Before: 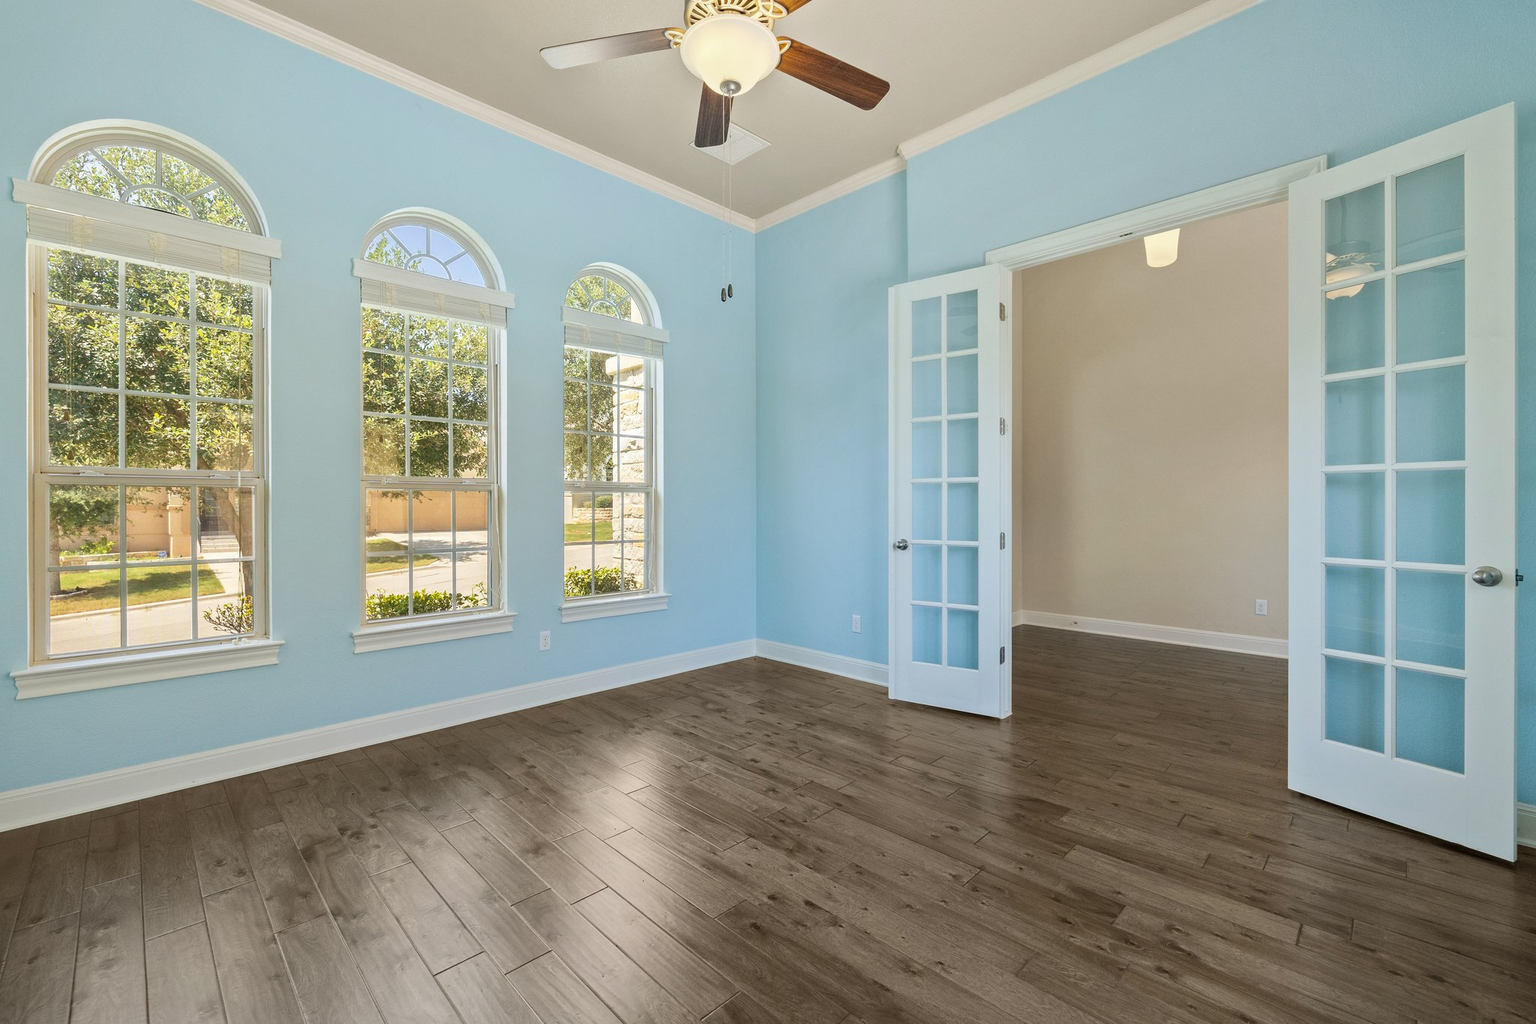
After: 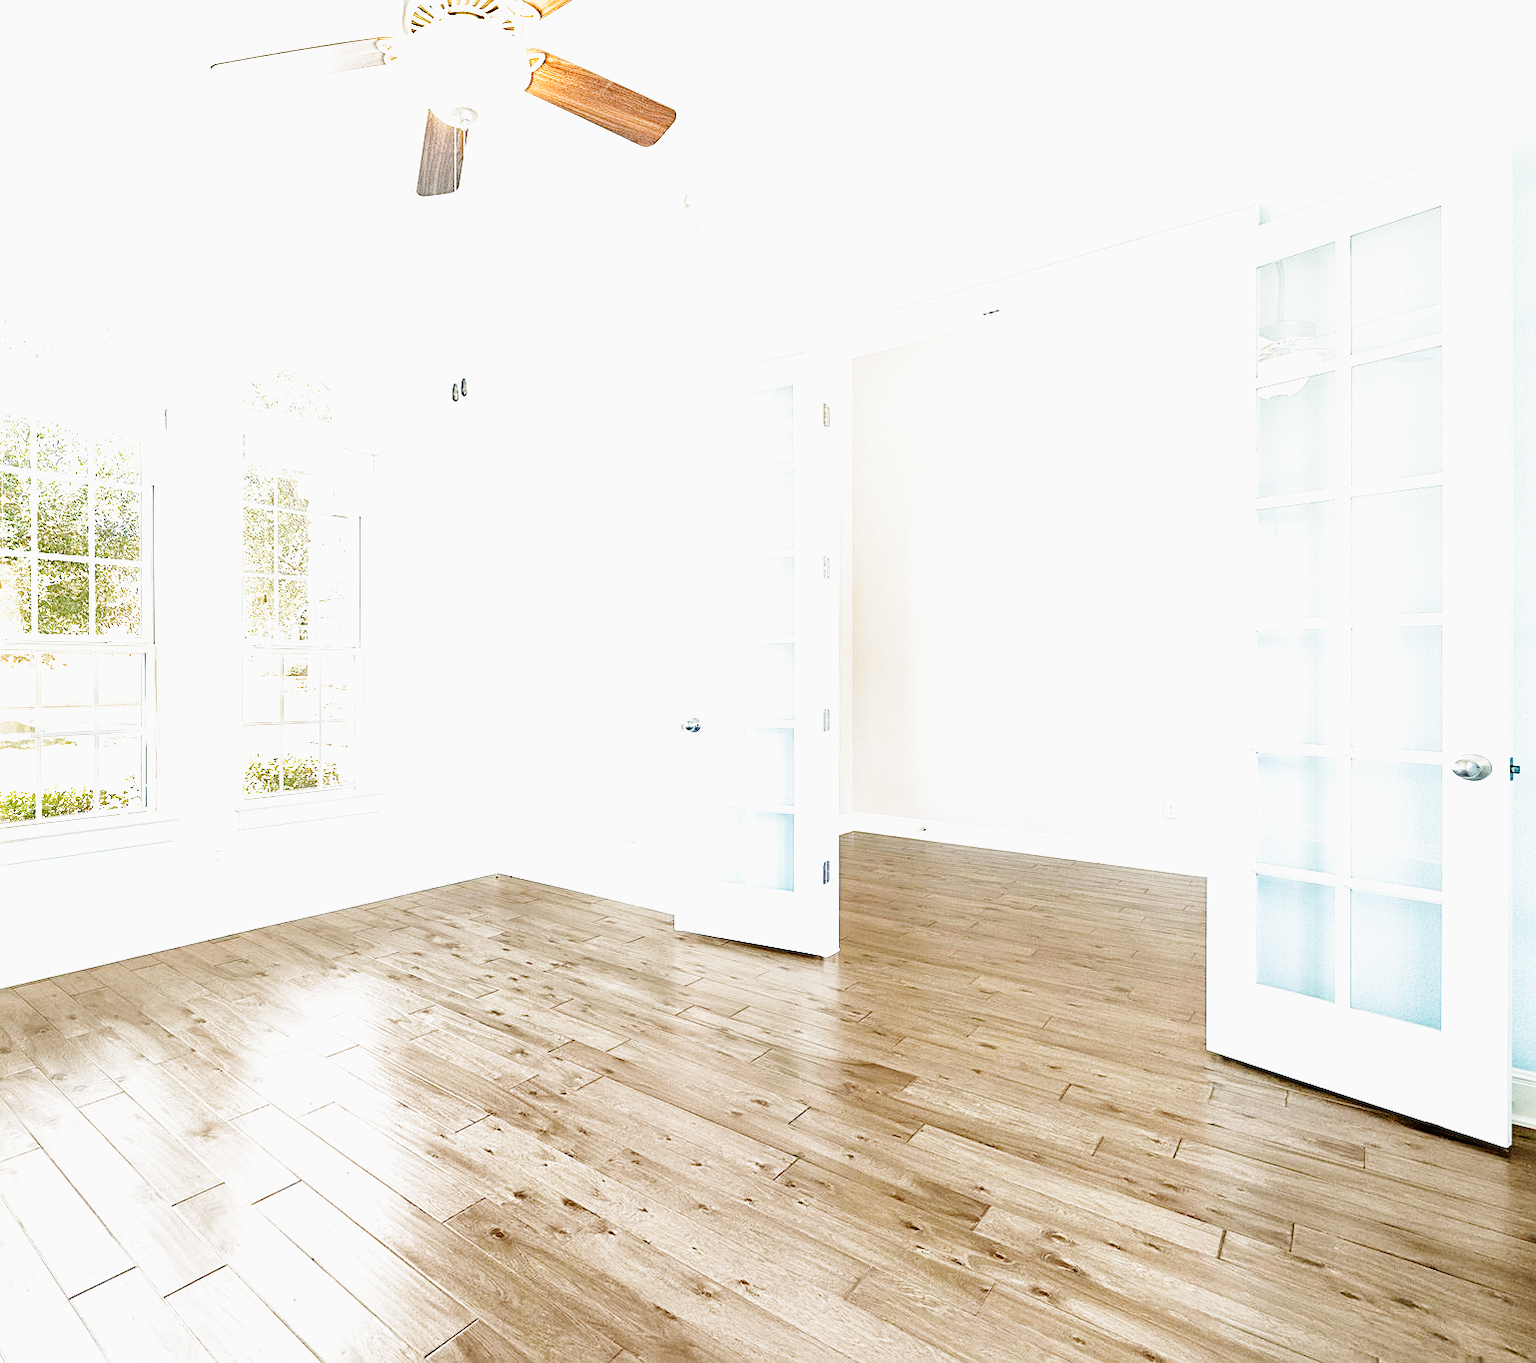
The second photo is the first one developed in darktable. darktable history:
crop and rotate: left 24.869%
filmic rgb: middle gray luminance 10.04%, black relative exposure -8.64 EV, white relative exposure 3.31 EV, target black luminance 0%, hardness 5.2, latitude 44.6%, contrast 1.306, highlights saturation mix 5.56%, shadows ↔ highlights balance 24.16%, add noise in highlights 0.001, preserve chrominance no, color science v3 (2019), use custom middle-gray values true, contrast in highlights soft
exposure: exposure 1.261 EV, compensate exposure bias true, compensate highlight preservation false
sharpen: on, module defaults
tone curve: curves: ch0 [(0, 0.012) (0.036, 0.035) (0.274, 0.288) (0.504, 0.536) (0.844, 0.84) (1, 0.983)]; ch1 [(0, 0) (0.389, 0.403) (0.462, 0.486) (0.499, 0.498) (0.511, 0.502) (0.536, 0.547) (0.567, 0.588) (0.626, 0.645) (0.749, 0.781) (1, 1)]; ch2 [(0, 0) (0.457, 0.486) (0.5, 0.5) (0.56, 0.551) (0.615, 0.607) (0.704, 0.732) (1, 1)], preserve colors none
